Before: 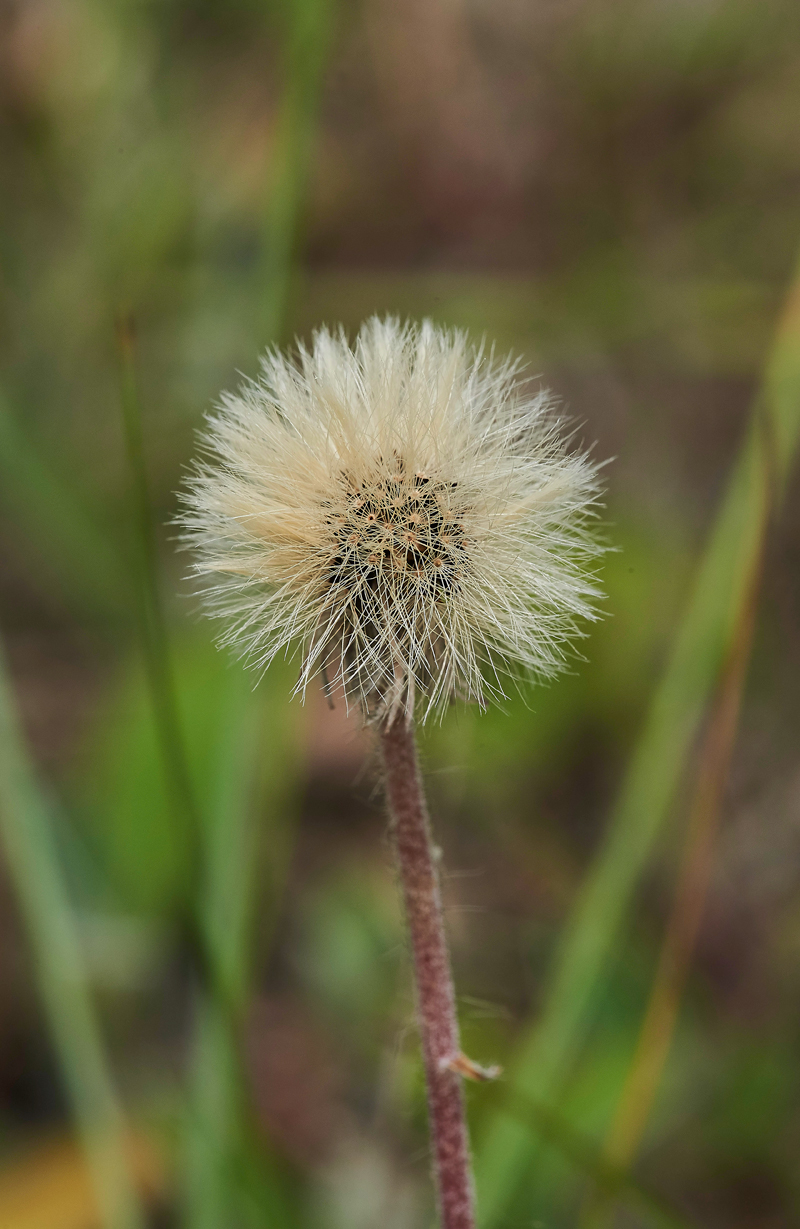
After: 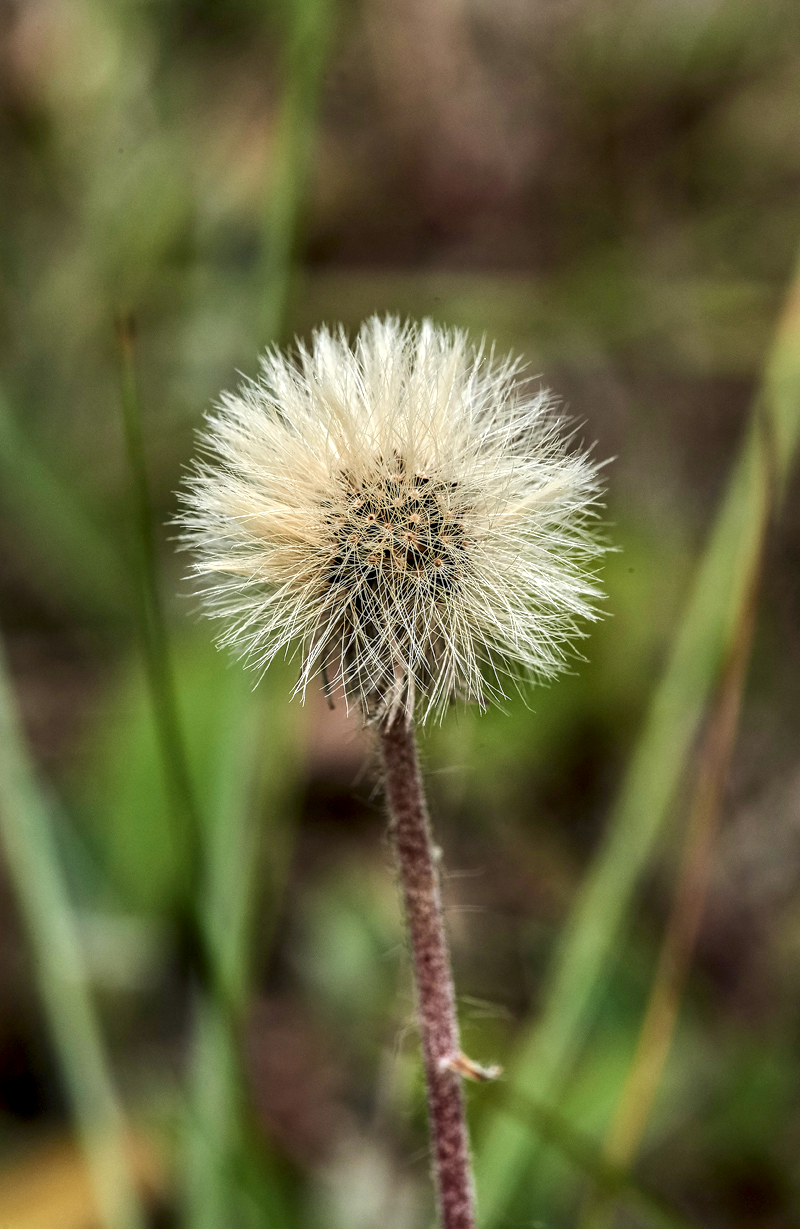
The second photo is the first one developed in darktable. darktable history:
local contrast: highlights 16%, detail 187%
